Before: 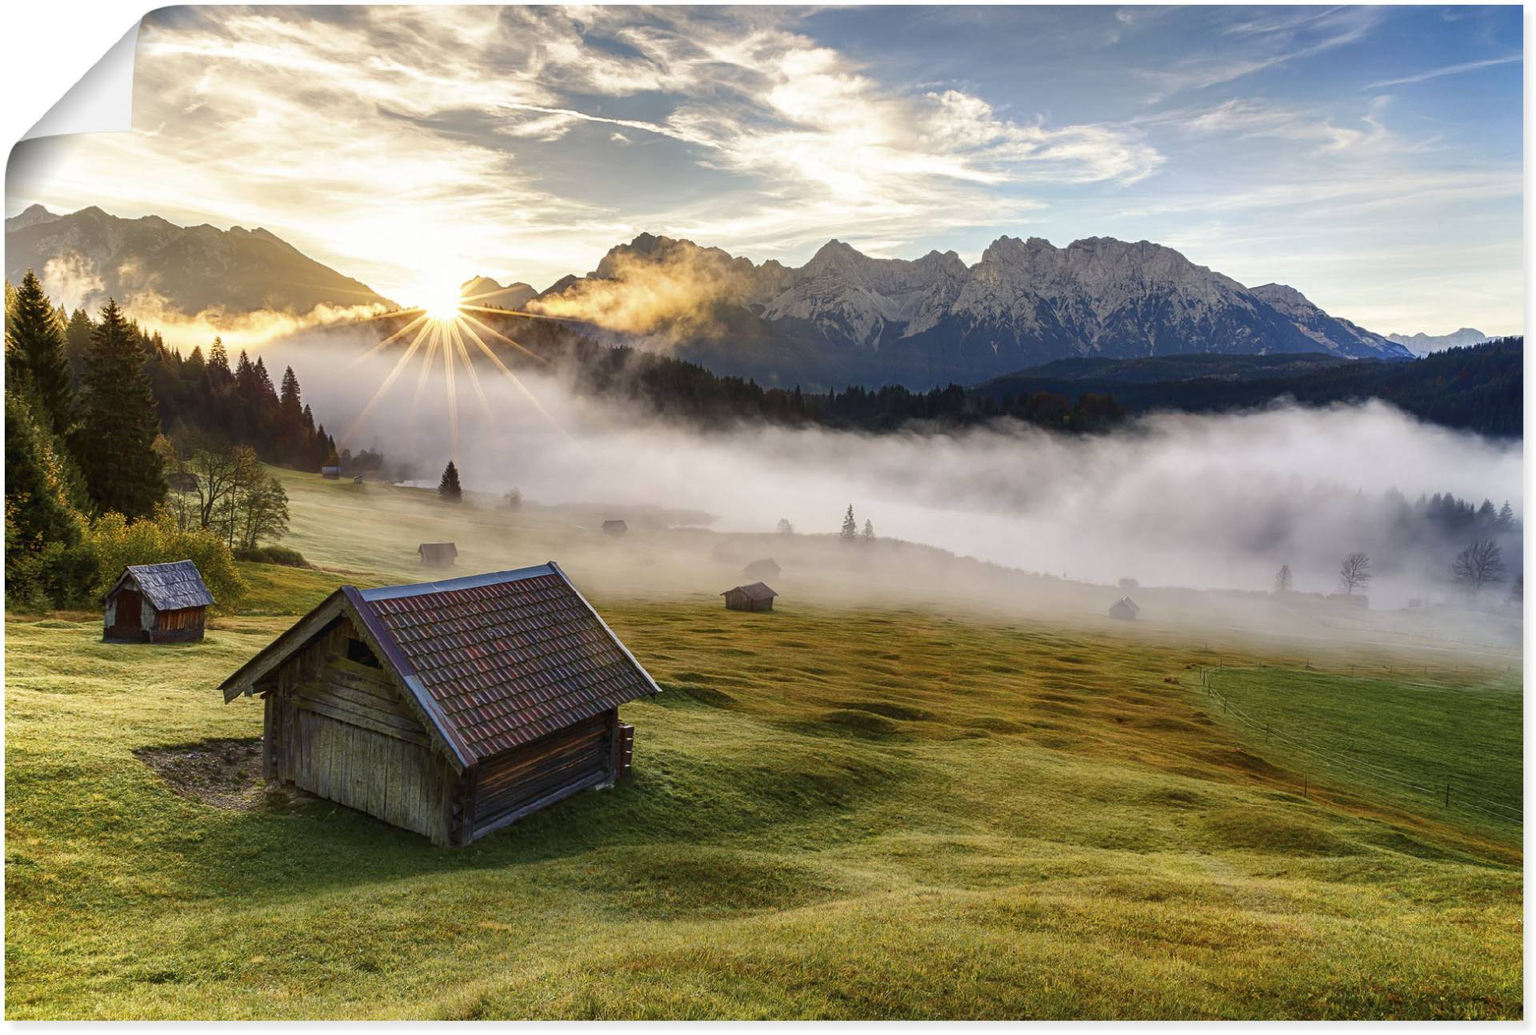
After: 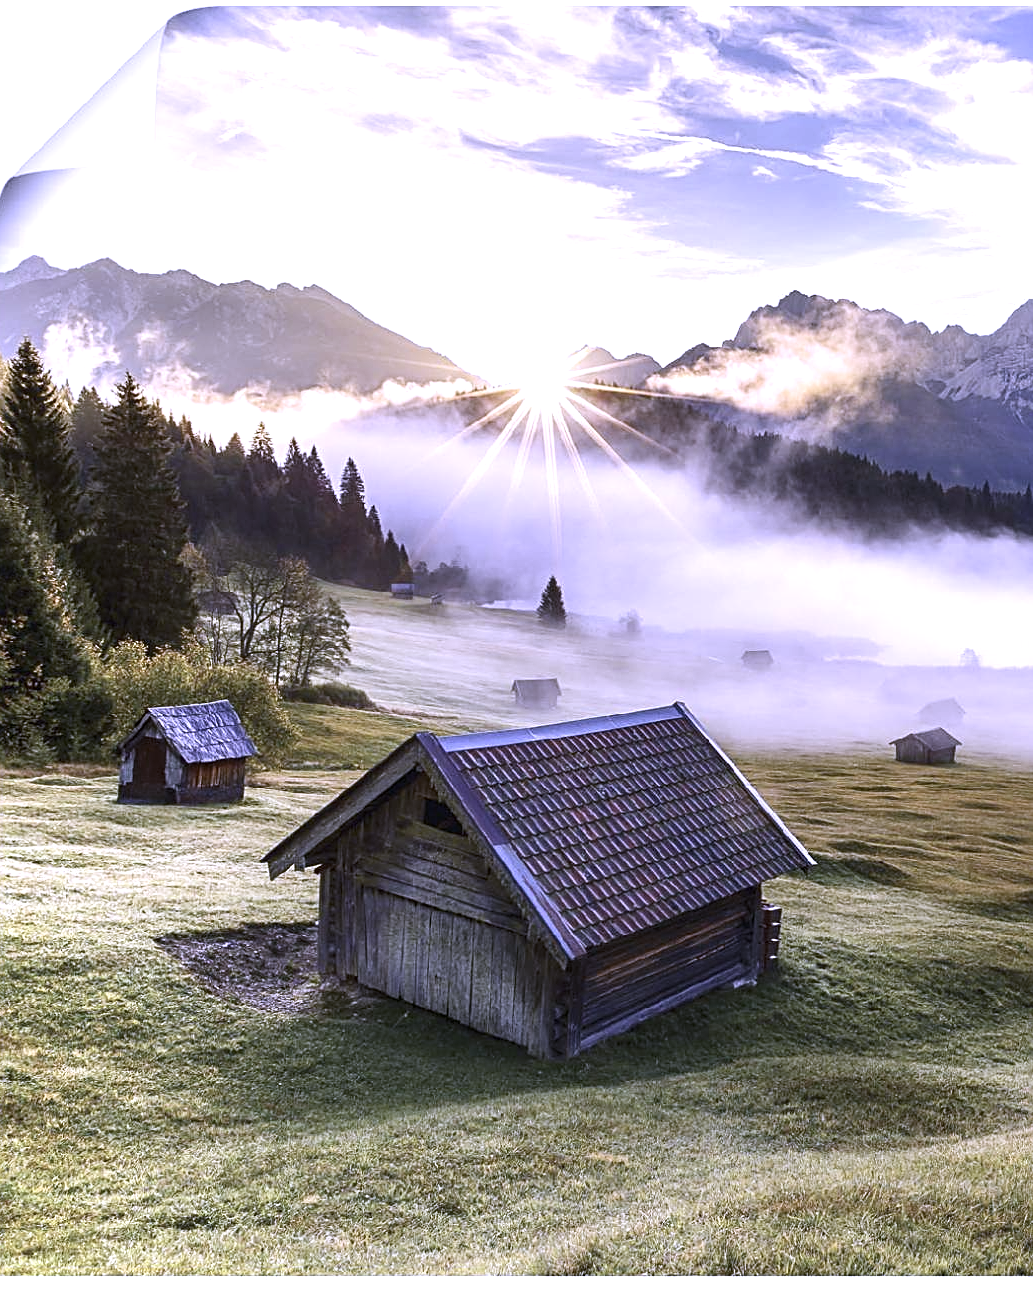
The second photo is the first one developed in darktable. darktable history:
contrast brightness saturation: contrast 0.1, saturation -0.36
tone equalizer: on, module defaults
sharpen: on, module defaults
white balance: red 0.98, blue 1.61
crop: left 0.587%, right 45.588%, bottom 0.086%
exposure: exposure 0.566 EV, compensate highlight preservation false
